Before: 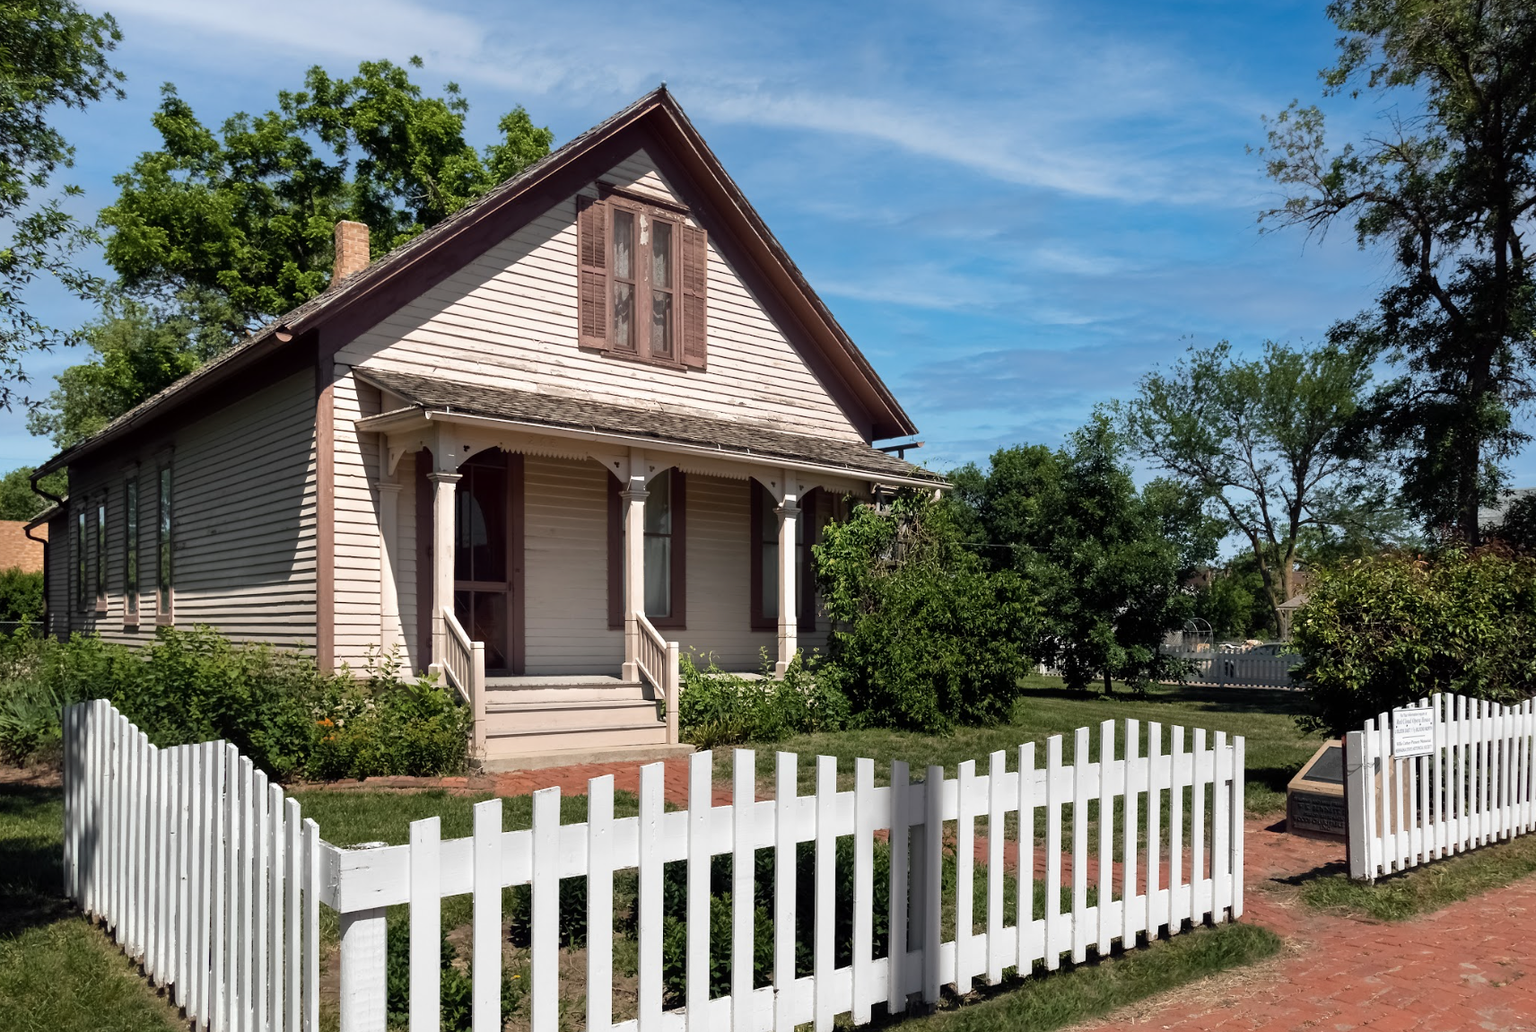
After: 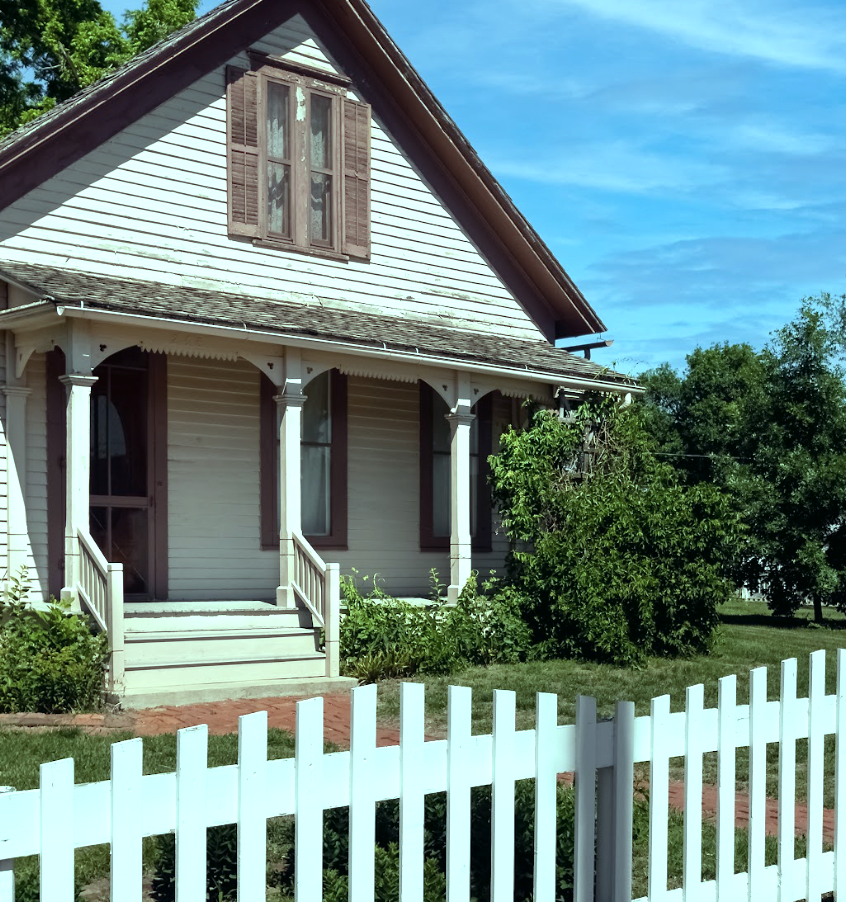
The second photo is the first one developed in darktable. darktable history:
crop and rotate: angle 0.02°, left 24.353%, top 13.219%, right 26.156%, bottom 8.224%
exposure: exposure 0.2 EV, compensate highlight preservation false
color balance: mode lift, gamma, gain (sRGB), lift [0.997, 0.979, 1.021, 1.011], gamma [1, 1.084, 0.916, 0.998], gain [1, 0.87, 1.13, 1.101], contrast 4.55%, contrast fulcrum 38.24%, output saturation 104.09%
